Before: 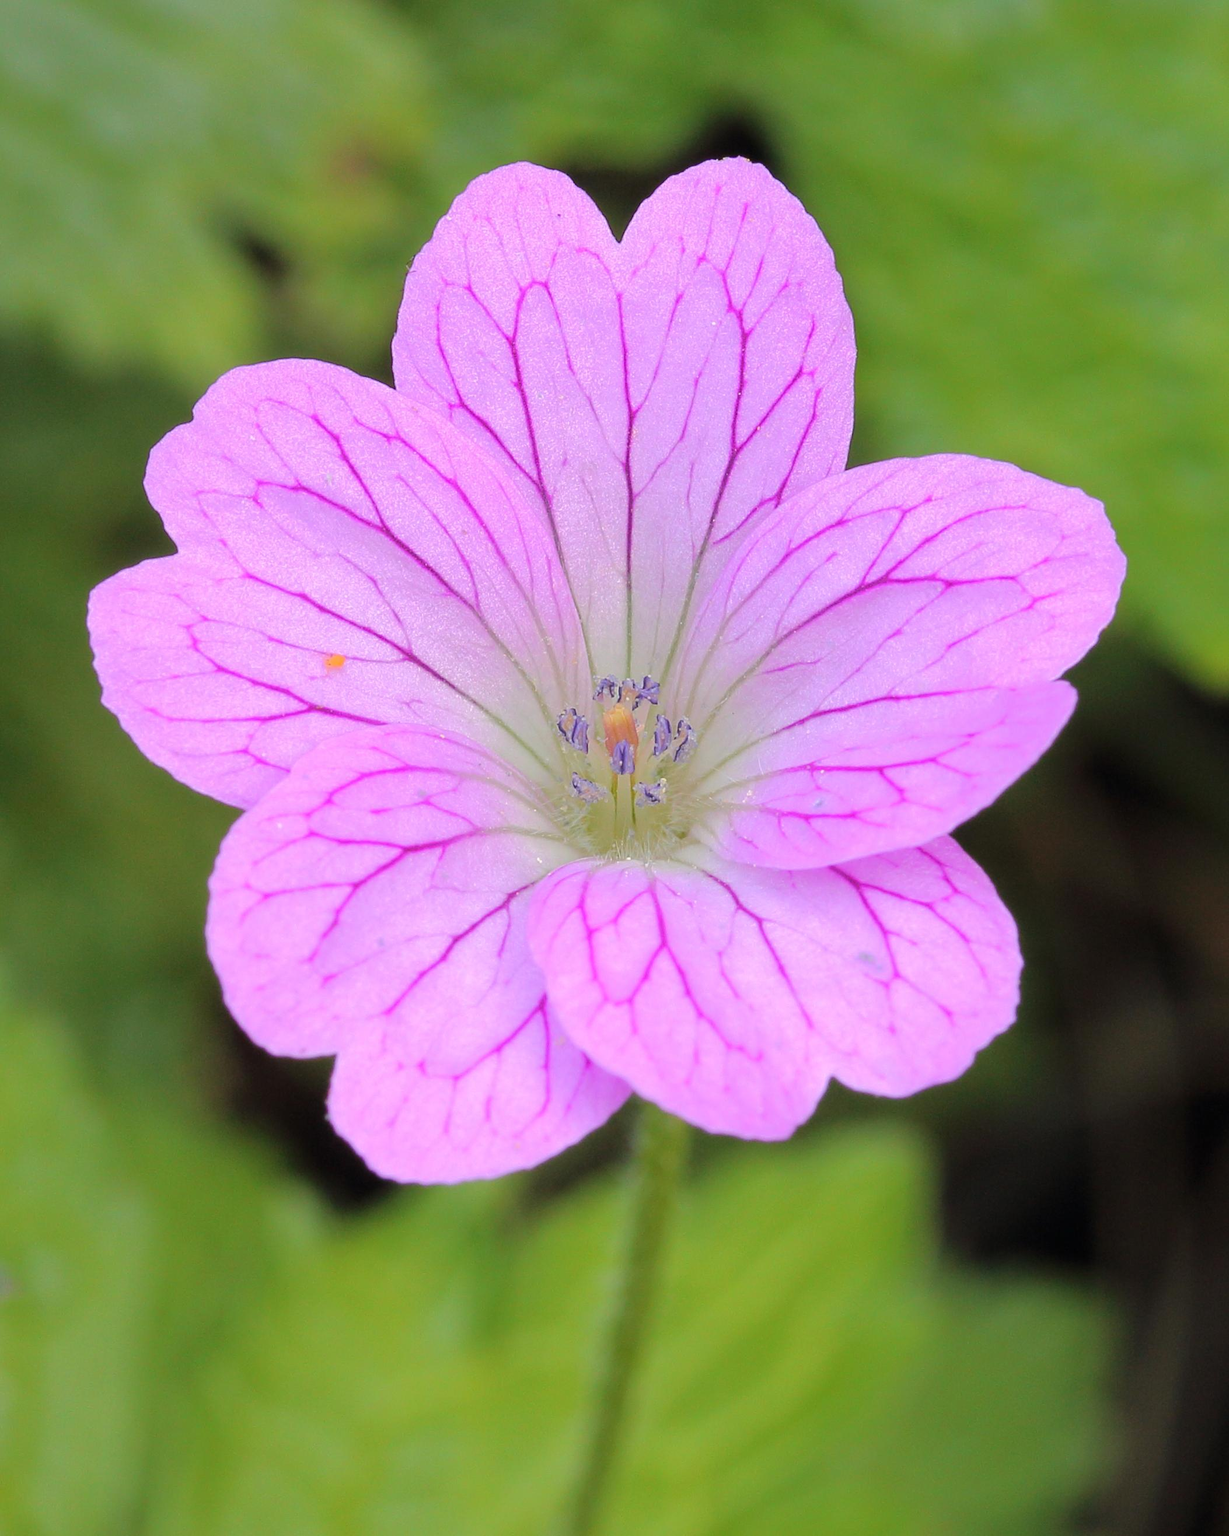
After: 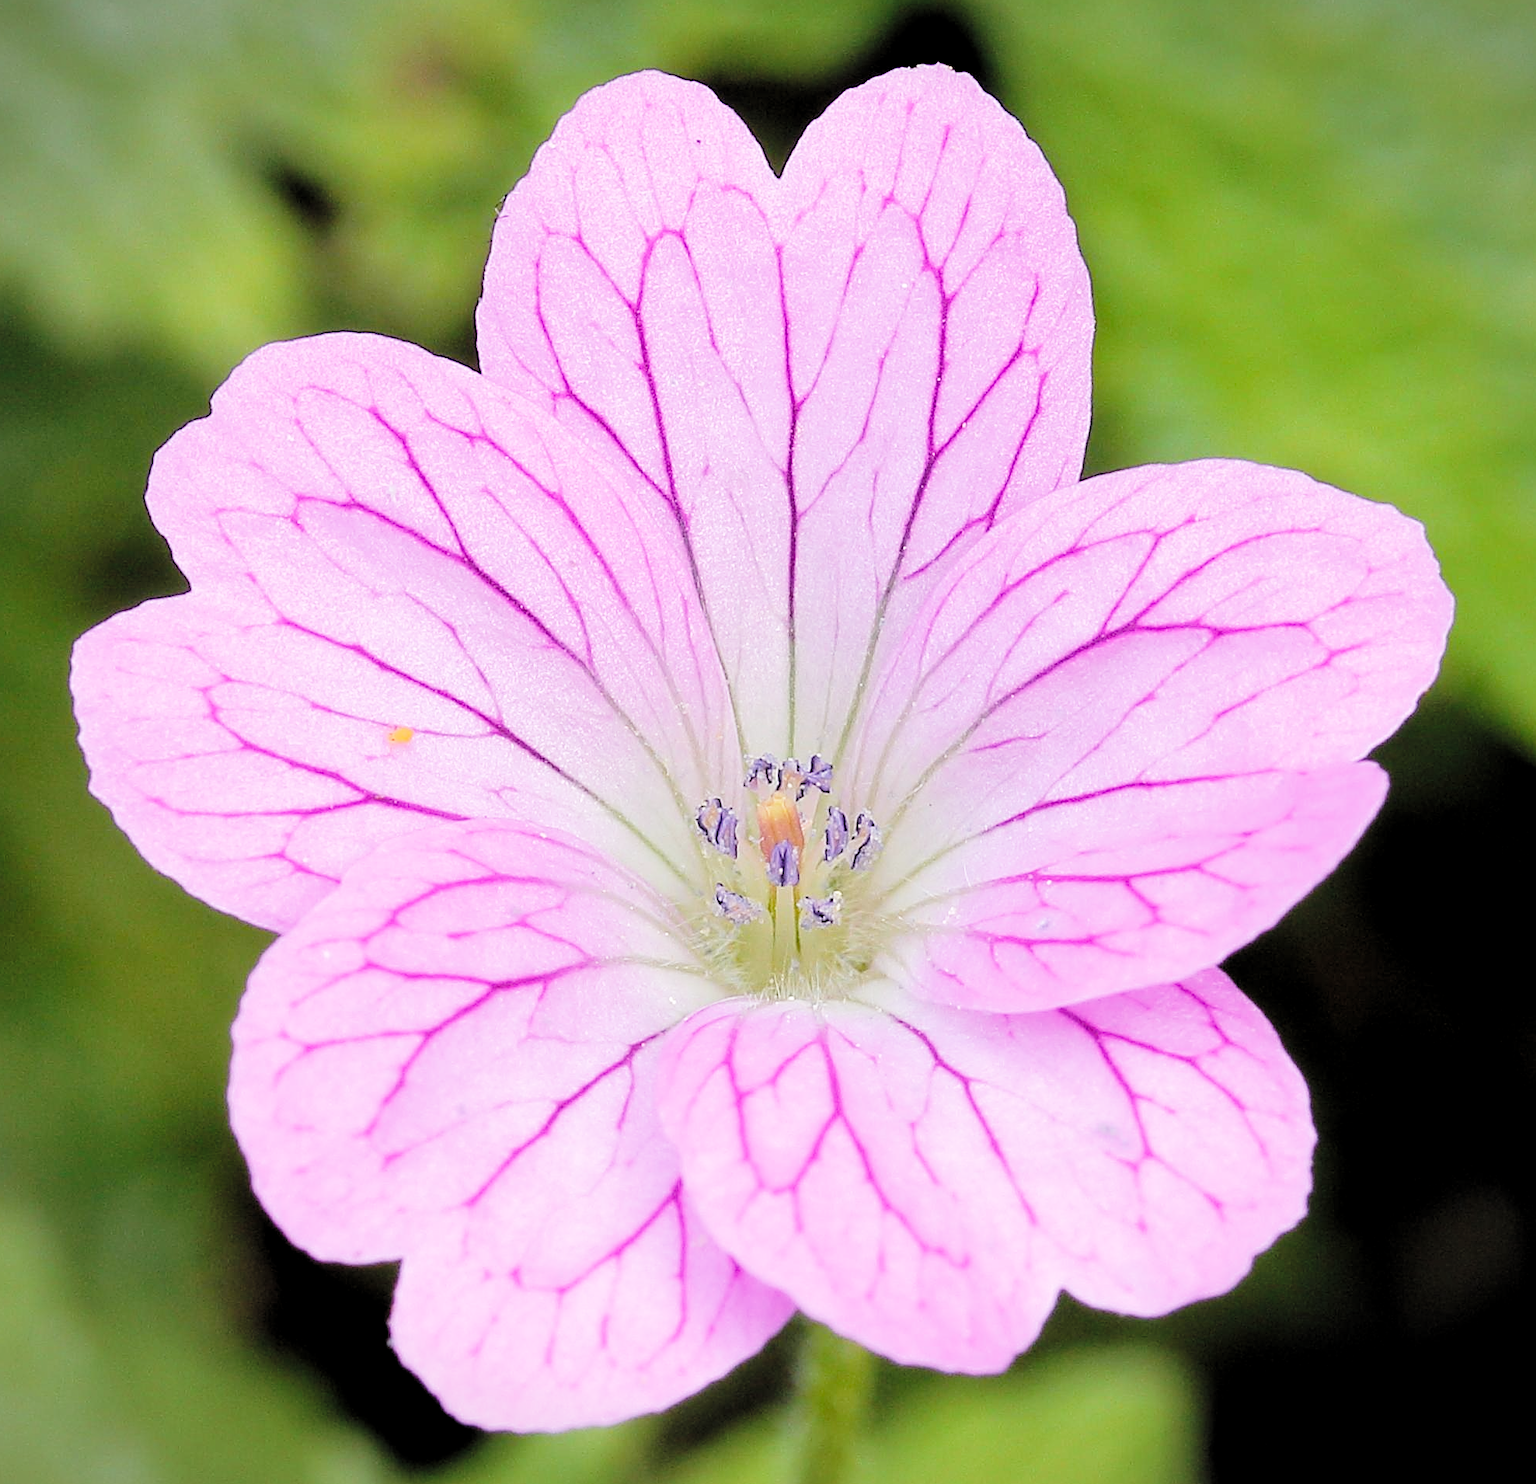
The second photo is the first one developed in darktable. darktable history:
vignetting: fall-off start 97.26%, fall-off radius 79.44%, width/height ratio 1.12
sharpen: on, module defaults
base curve: curves: ch0 [(0, 0) (0.028, 0.03) (0.121, 0.232) (0.46, 0.748) (0.859, 0.968) (1, 1)], preserve colors none
levels: levels [0.116, 0.574, 1]
crop: left 2.848%, top 7.105%, right 3.266%, bottom 20.305%
